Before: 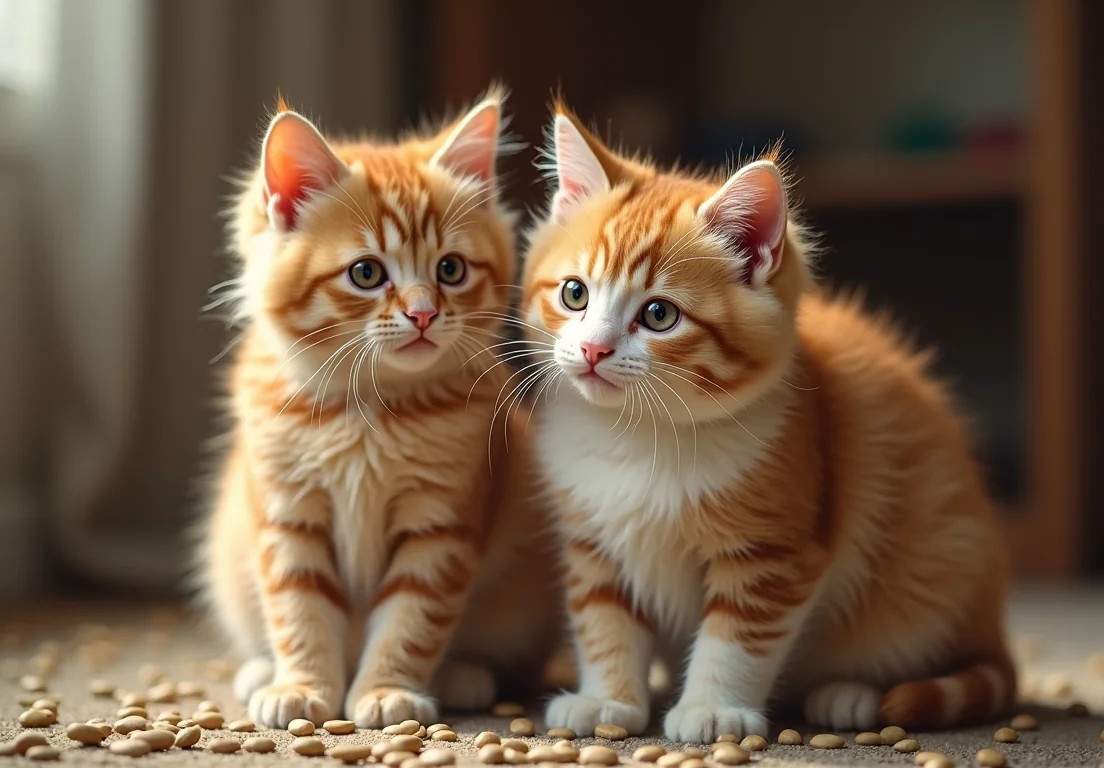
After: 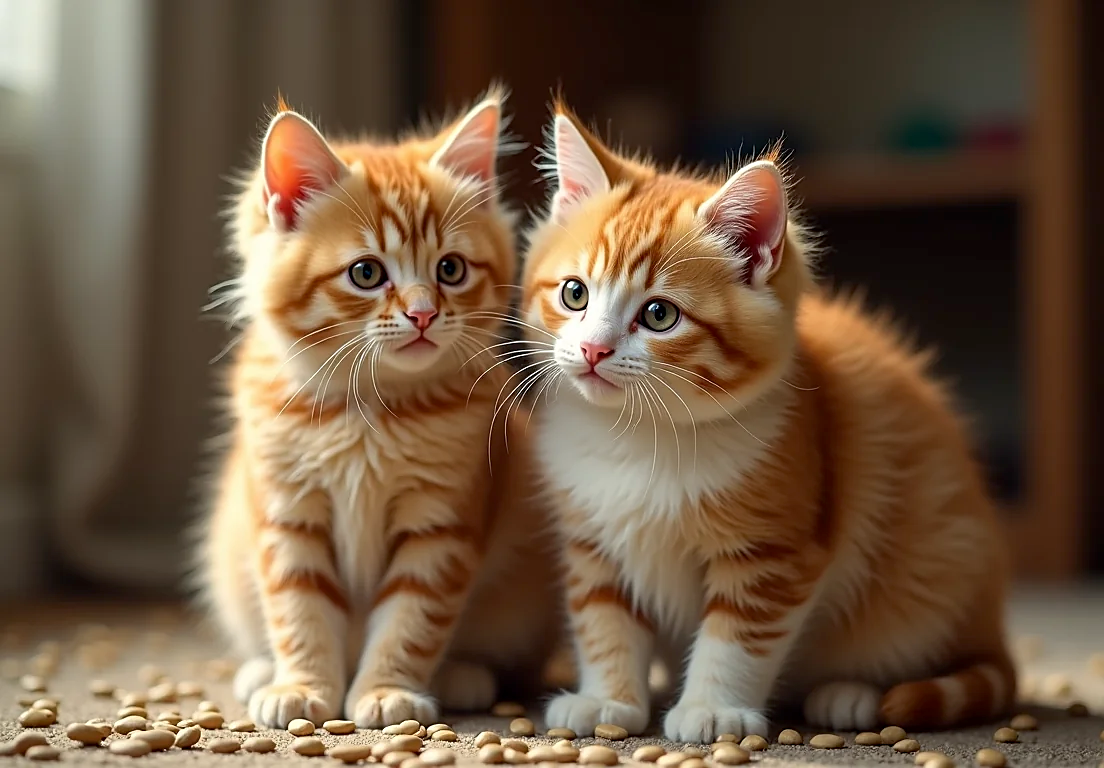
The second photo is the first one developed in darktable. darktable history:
sharpen: radius 1.864, amount 0.398, threshold 1.271
exposure: black level correction 0.004, exposure 0.014 EV, compensate highlight preservation false
